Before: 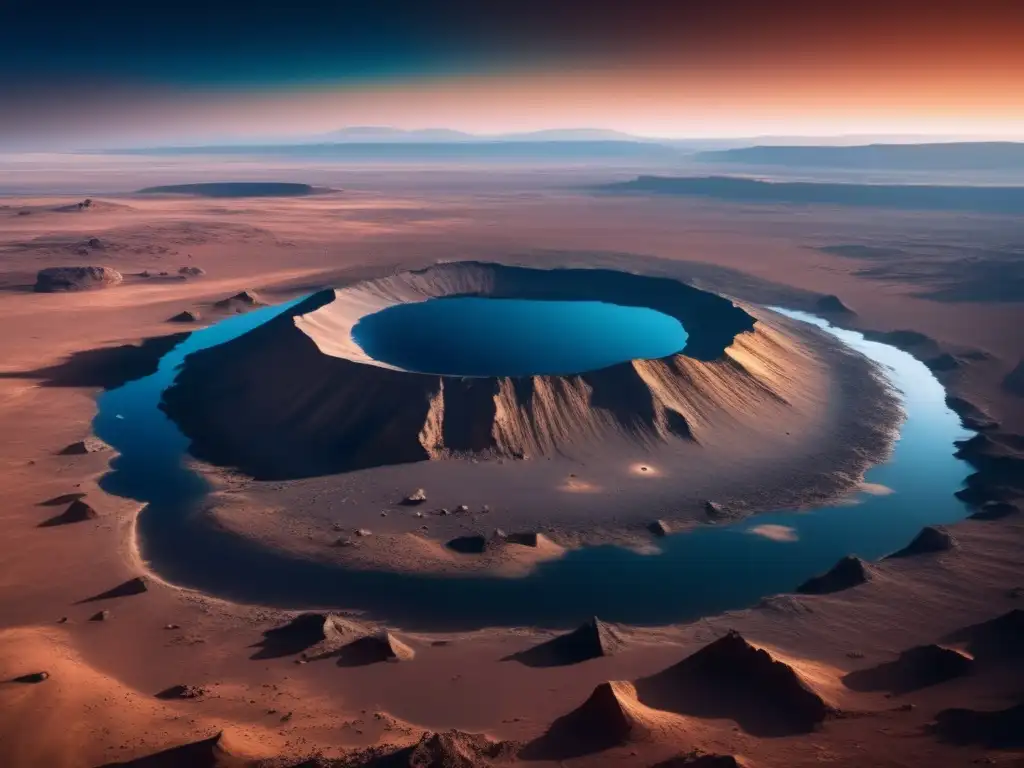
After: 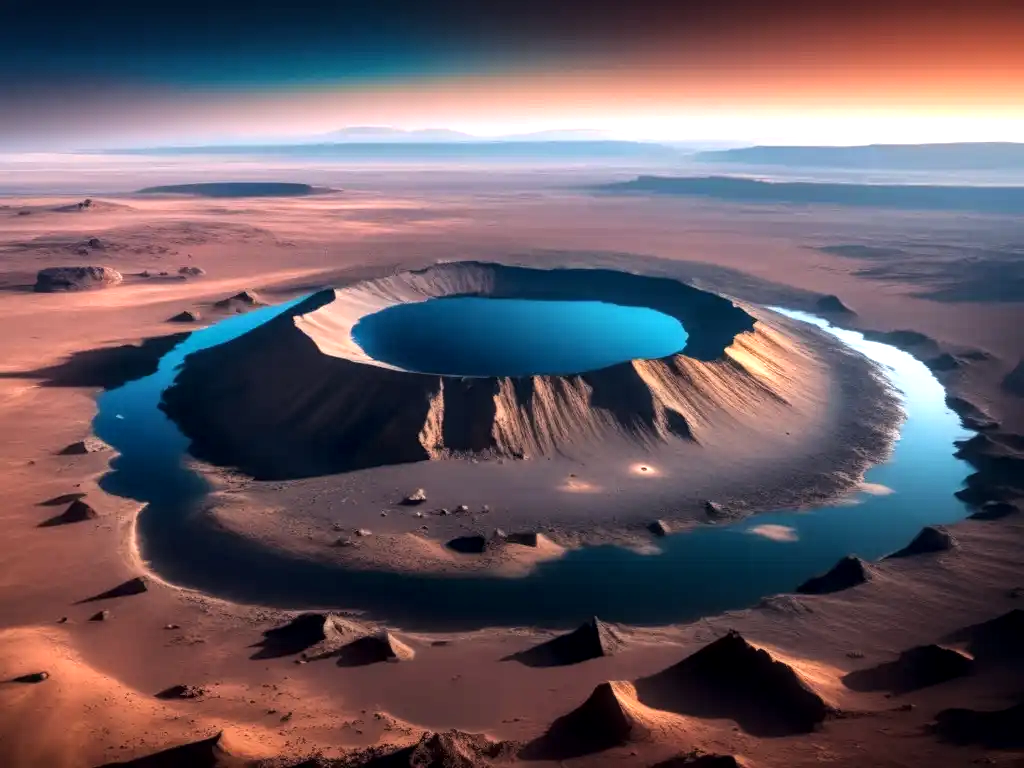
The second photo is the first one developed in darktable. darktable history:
local contrast: on, module defaults
tone equalizer: -8 EV -0.758 EV, -7 EV -0.735 EV, -6 EV -0.6 EV, -5 EV -0.401 EV, -3 EV 0.382 EV, -2 EV 0.6 EV, -1 EV 0.68 EV, +0 EV 0.735 EV
